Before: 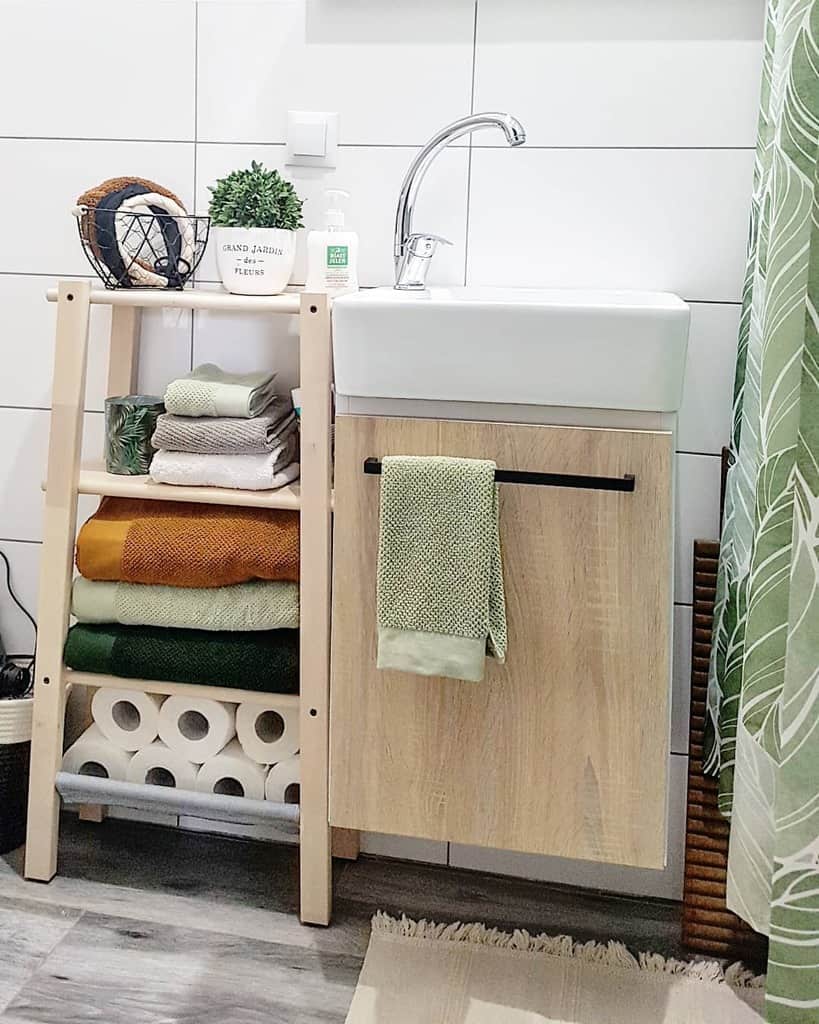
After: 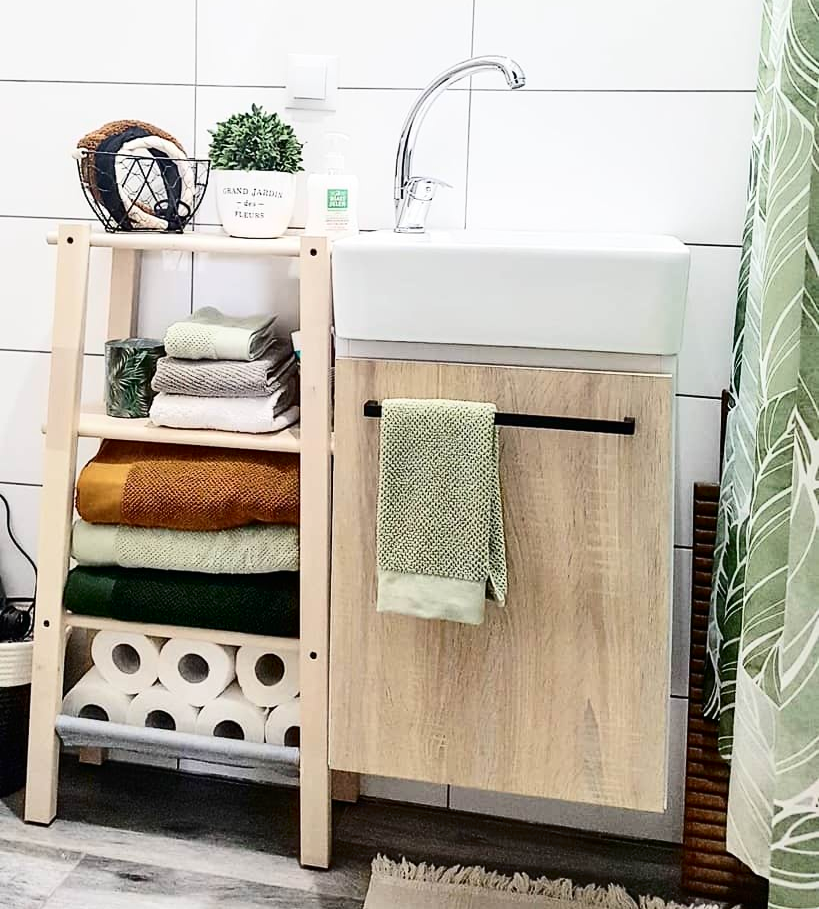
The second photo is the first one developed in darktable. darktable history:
crop and rotate: top 5.609%, bottom 5.609%
contrast brightness saturation: contrast 0.28
